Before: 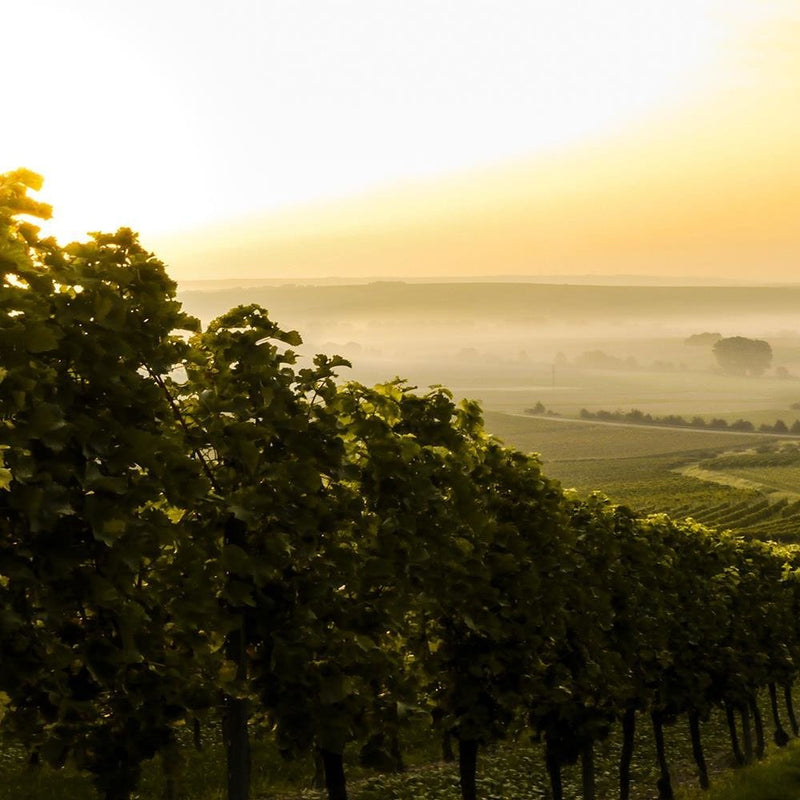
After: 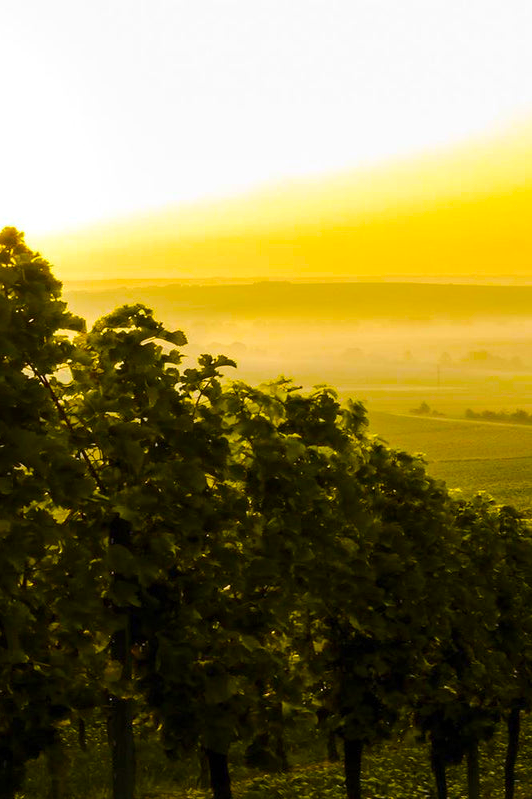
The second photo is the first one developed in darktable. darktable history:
crop and rotate: left 14.476%, right 18.908%
color balance rgb: linear chroma grading › global chroma 41.489%, perceptual saturation grading › global saturation 29.762%, perceptual brilliance grading › mid-tones 10.221%, perceptual brilliance grading › shadows 15.567%, global vibrance 20%
